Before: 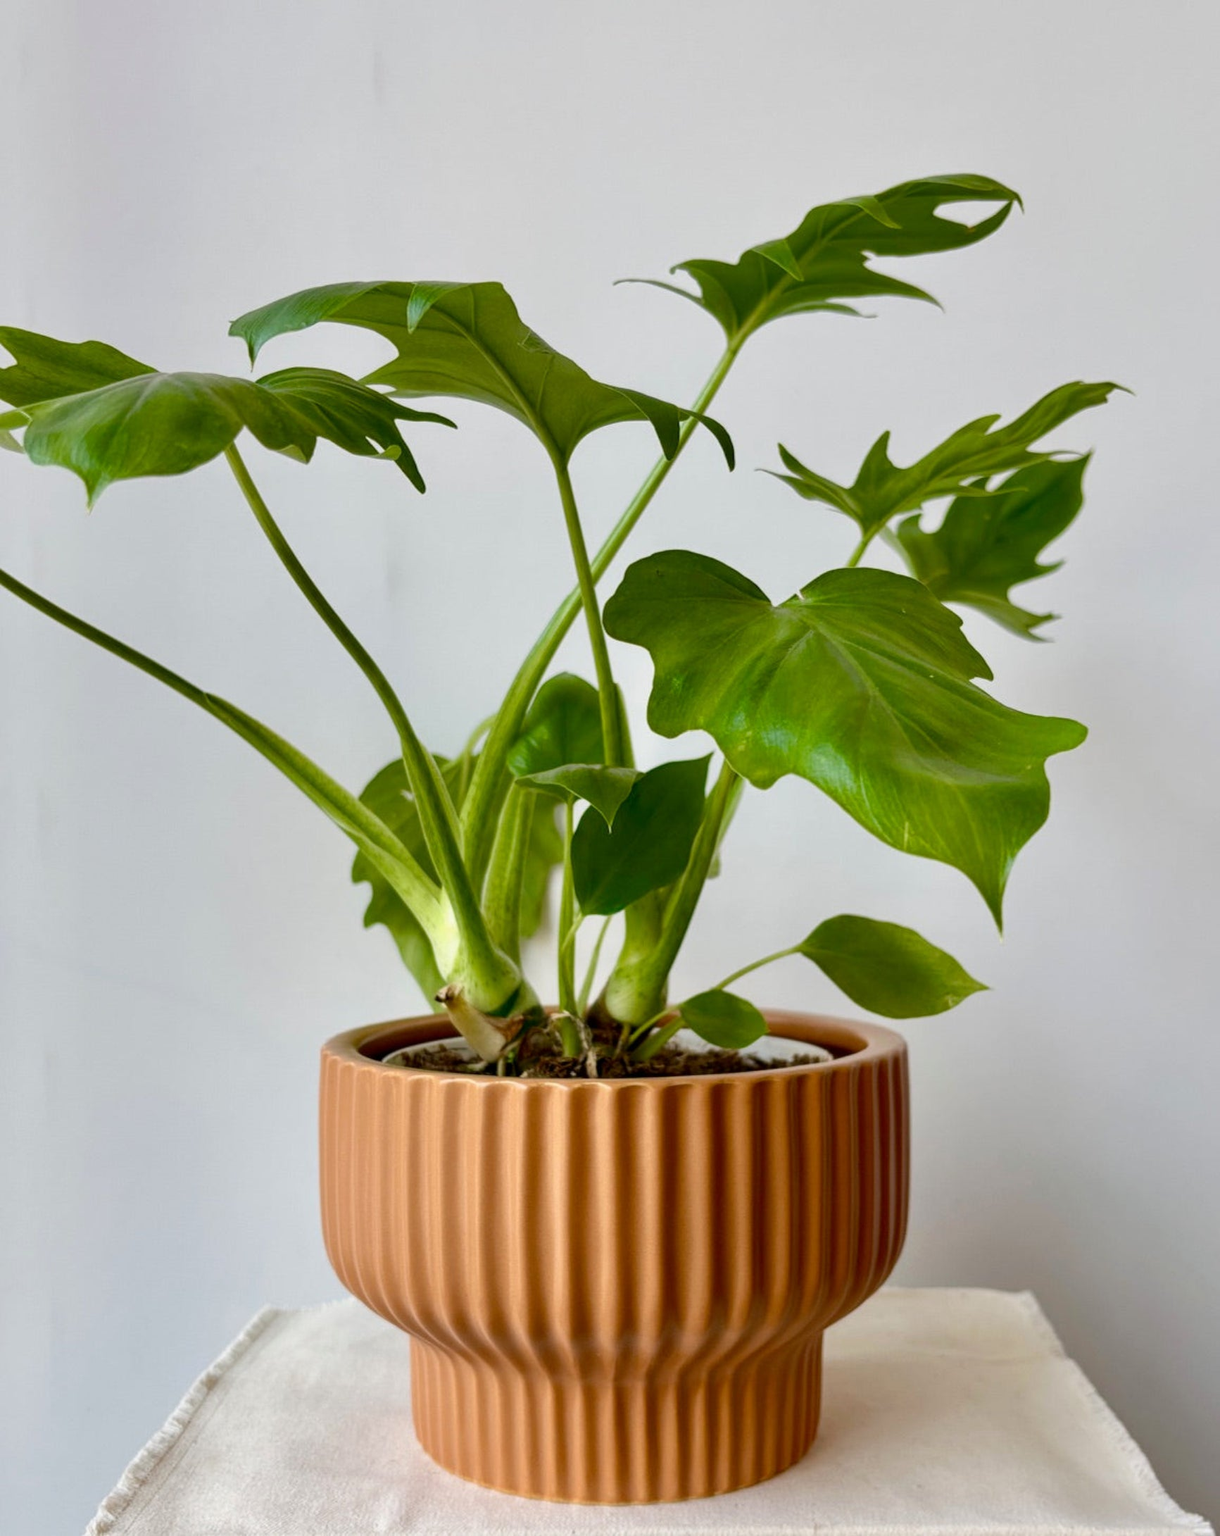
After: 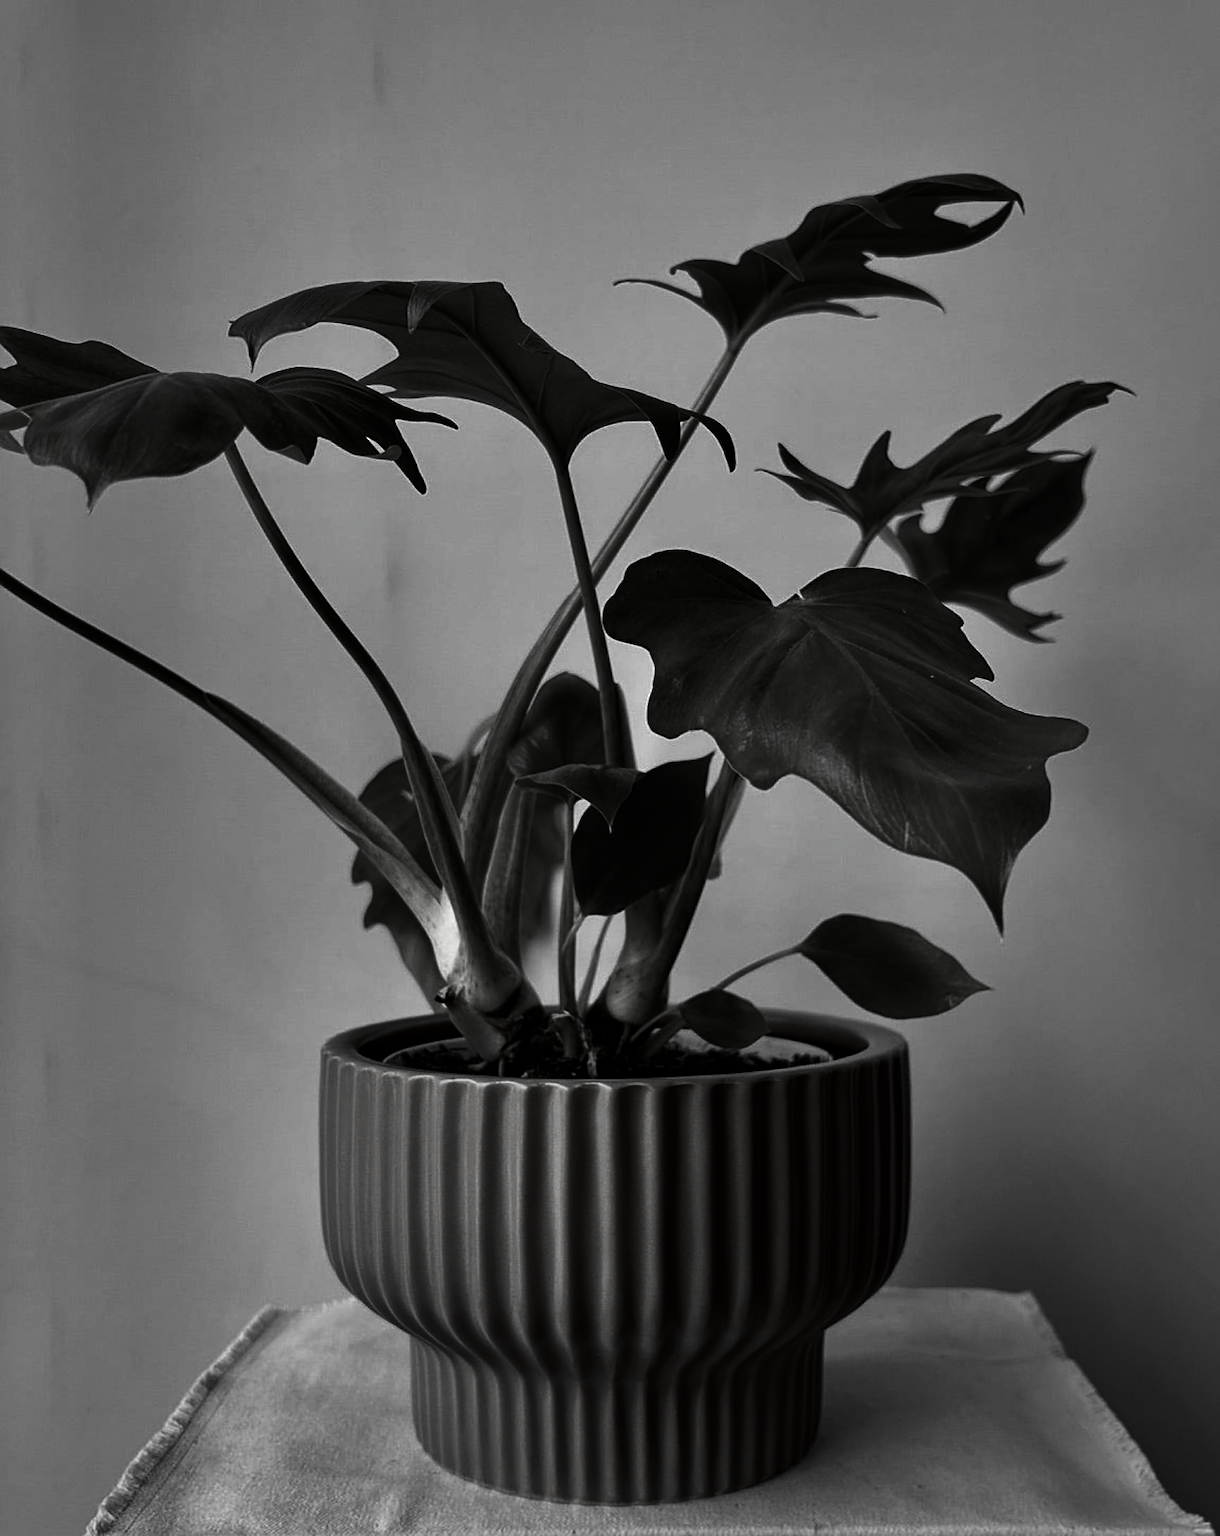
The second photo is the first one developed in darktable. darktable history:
sharpen: on, module defaults
vignetting: fall-off start 52.75%, brightness -0.297, saturation -0.055, automatic ratio true, width/height ratio 1.315, shape 0.209
contrast brightness saturation: contrast 0.016, brightness -0.999, saturation -0.985
